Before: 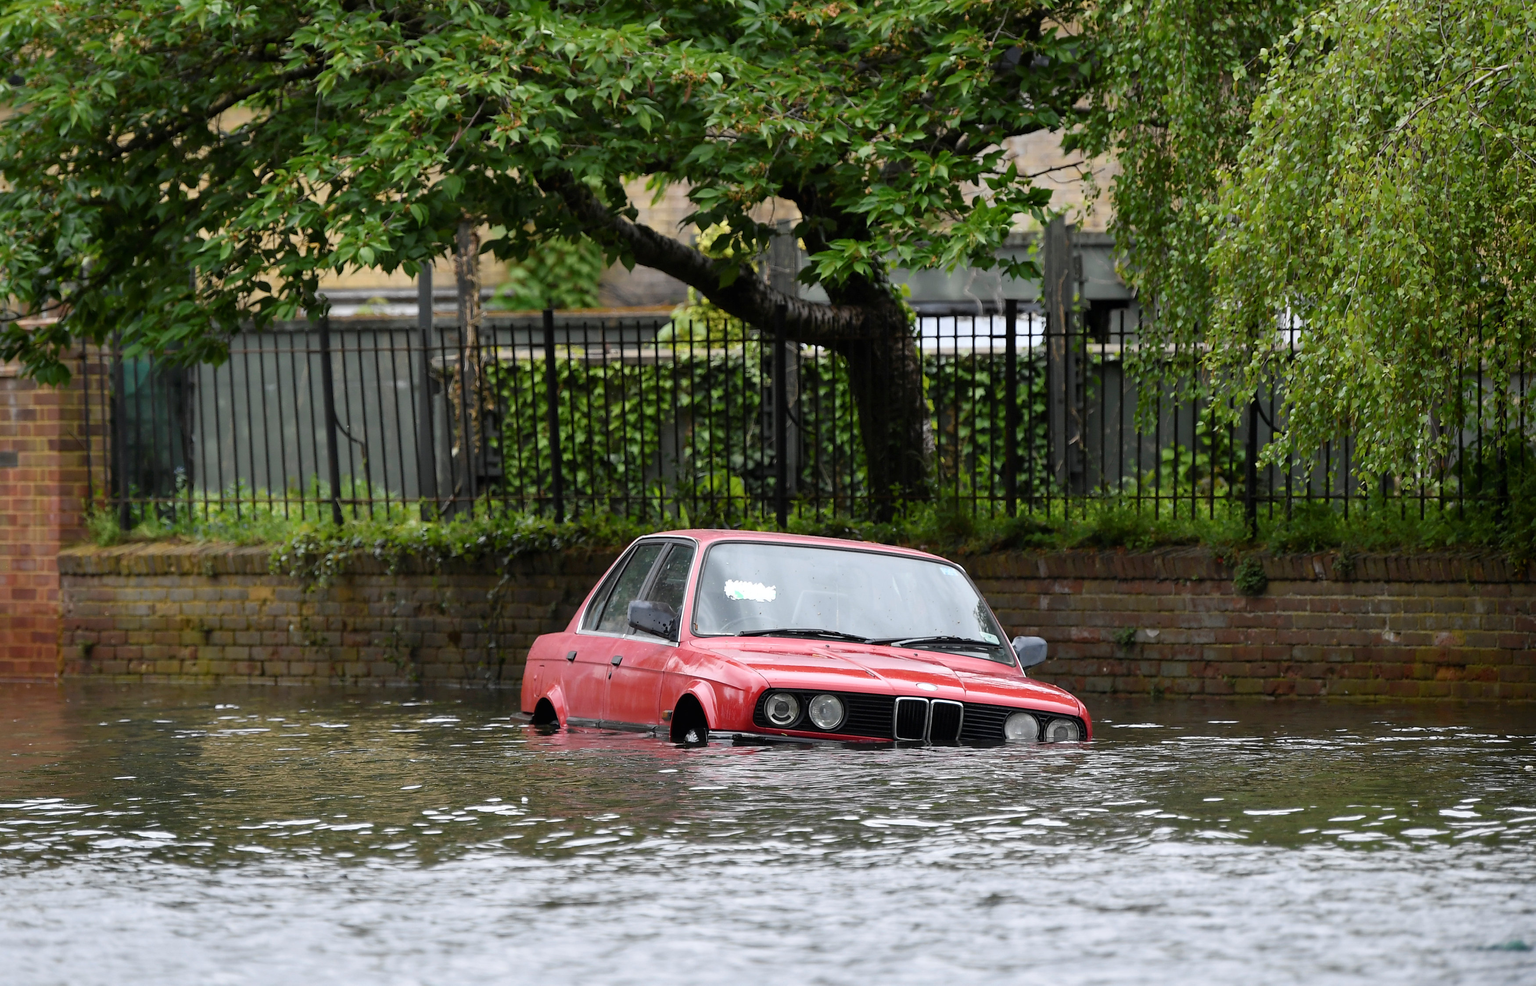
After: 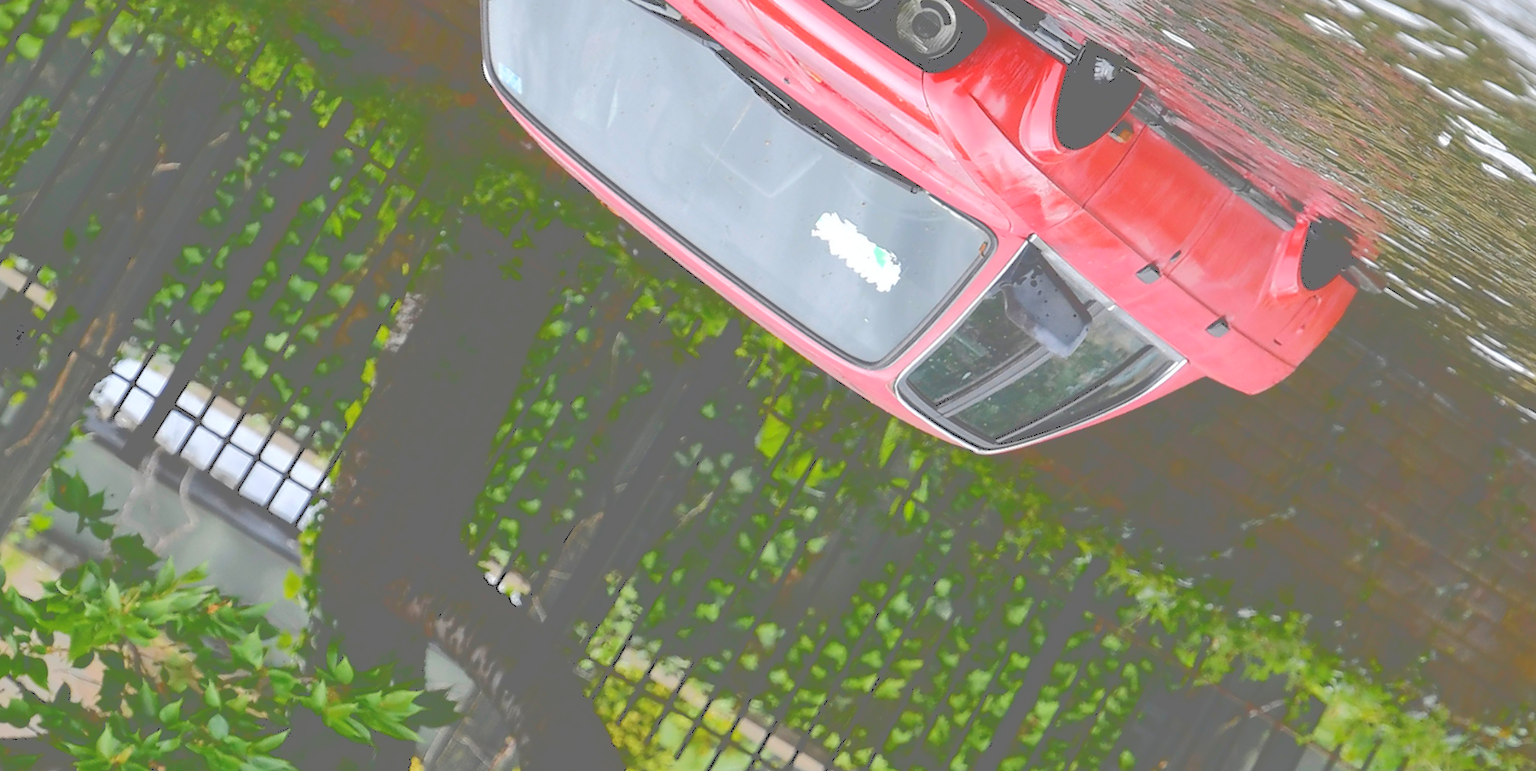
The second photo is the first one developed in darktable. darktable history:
contrast brightness saturation: contrast 0.203, brightness 0.163, saturation 0.225
crop and rotate: angle 147.95°, left 9.223%, top 15.559%, right 4.548%, bottom 16.981%
tone curve: curves: ch0 [(0, 0) (0.003, 0.439) (0.011, 0.439) (0.025, 0.439) (0.044, 0.439) (0.069, 0.439) (0.1, 0.439) (0.136, 0.44) (0.177, 0.444) (0.224, 0.45) (0.277, 0.462) (0.335, 0.487) (0.399, 0.528) (0.468, 0.577) (0.543, 0.621) (0.623, 0.669) (0.709, 0.715) (0.801, 0.764) (0.898, 0.804) (1, 1)], color space Lab, independent channels, preserve colors none
